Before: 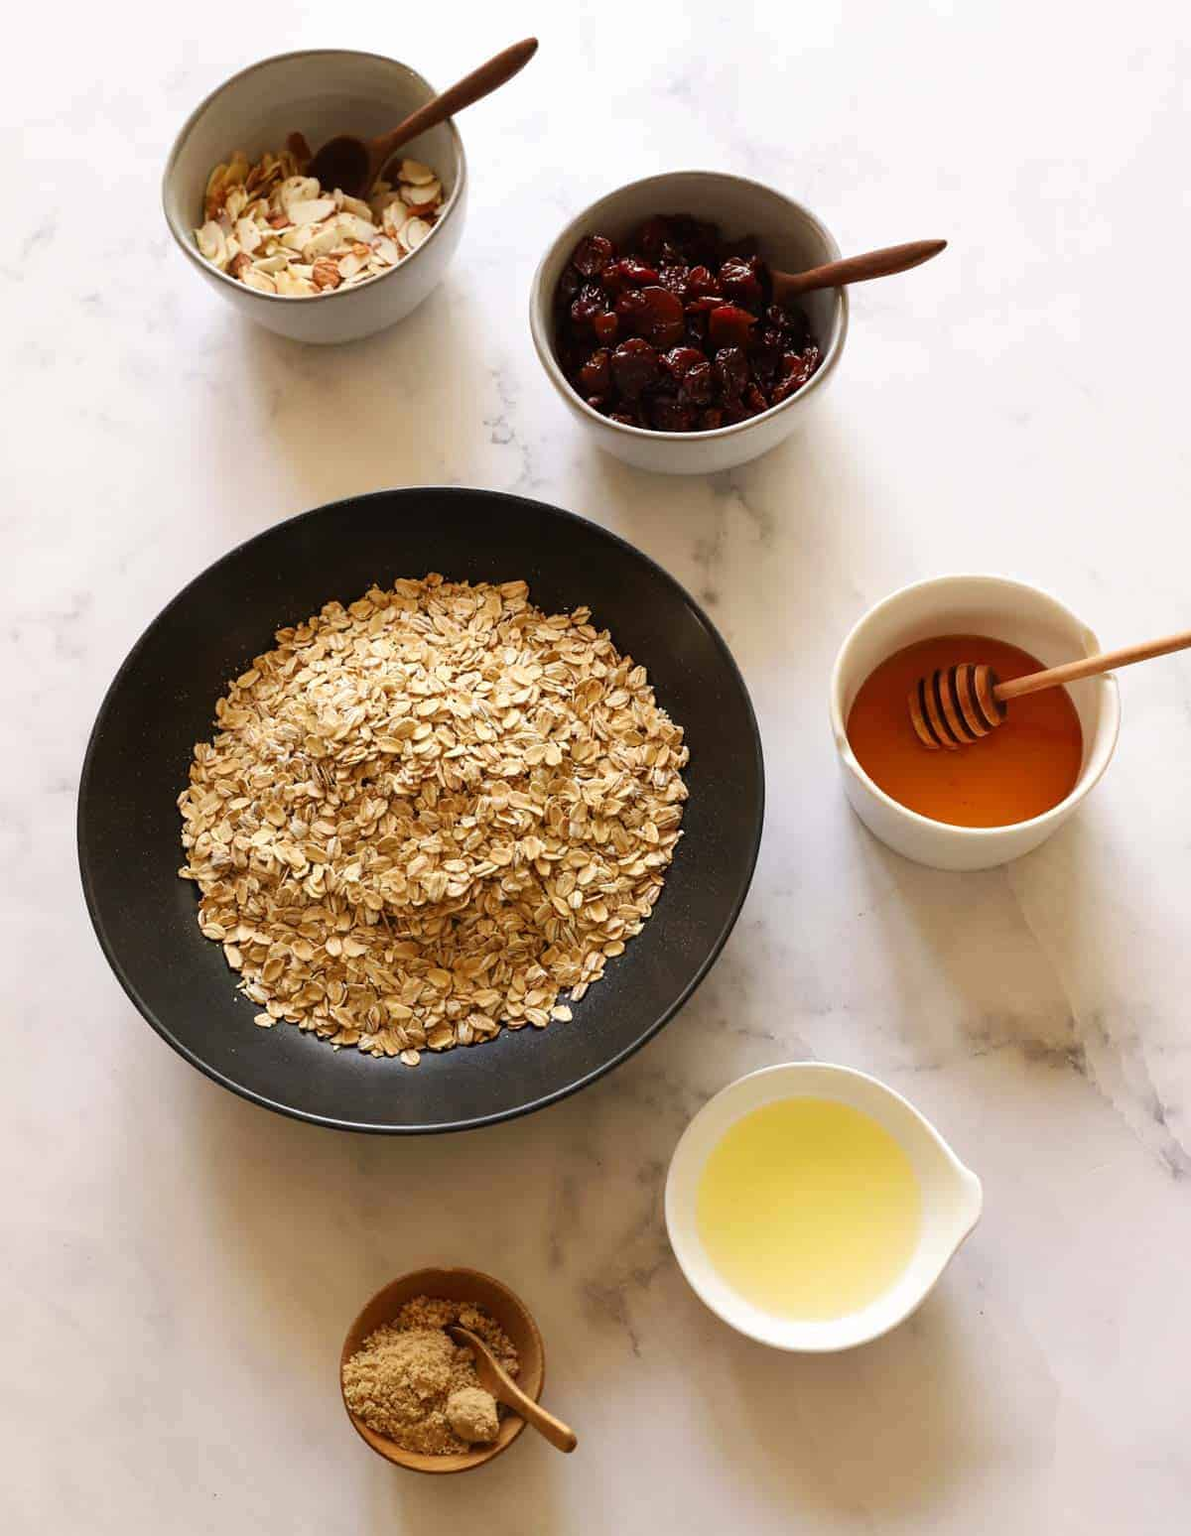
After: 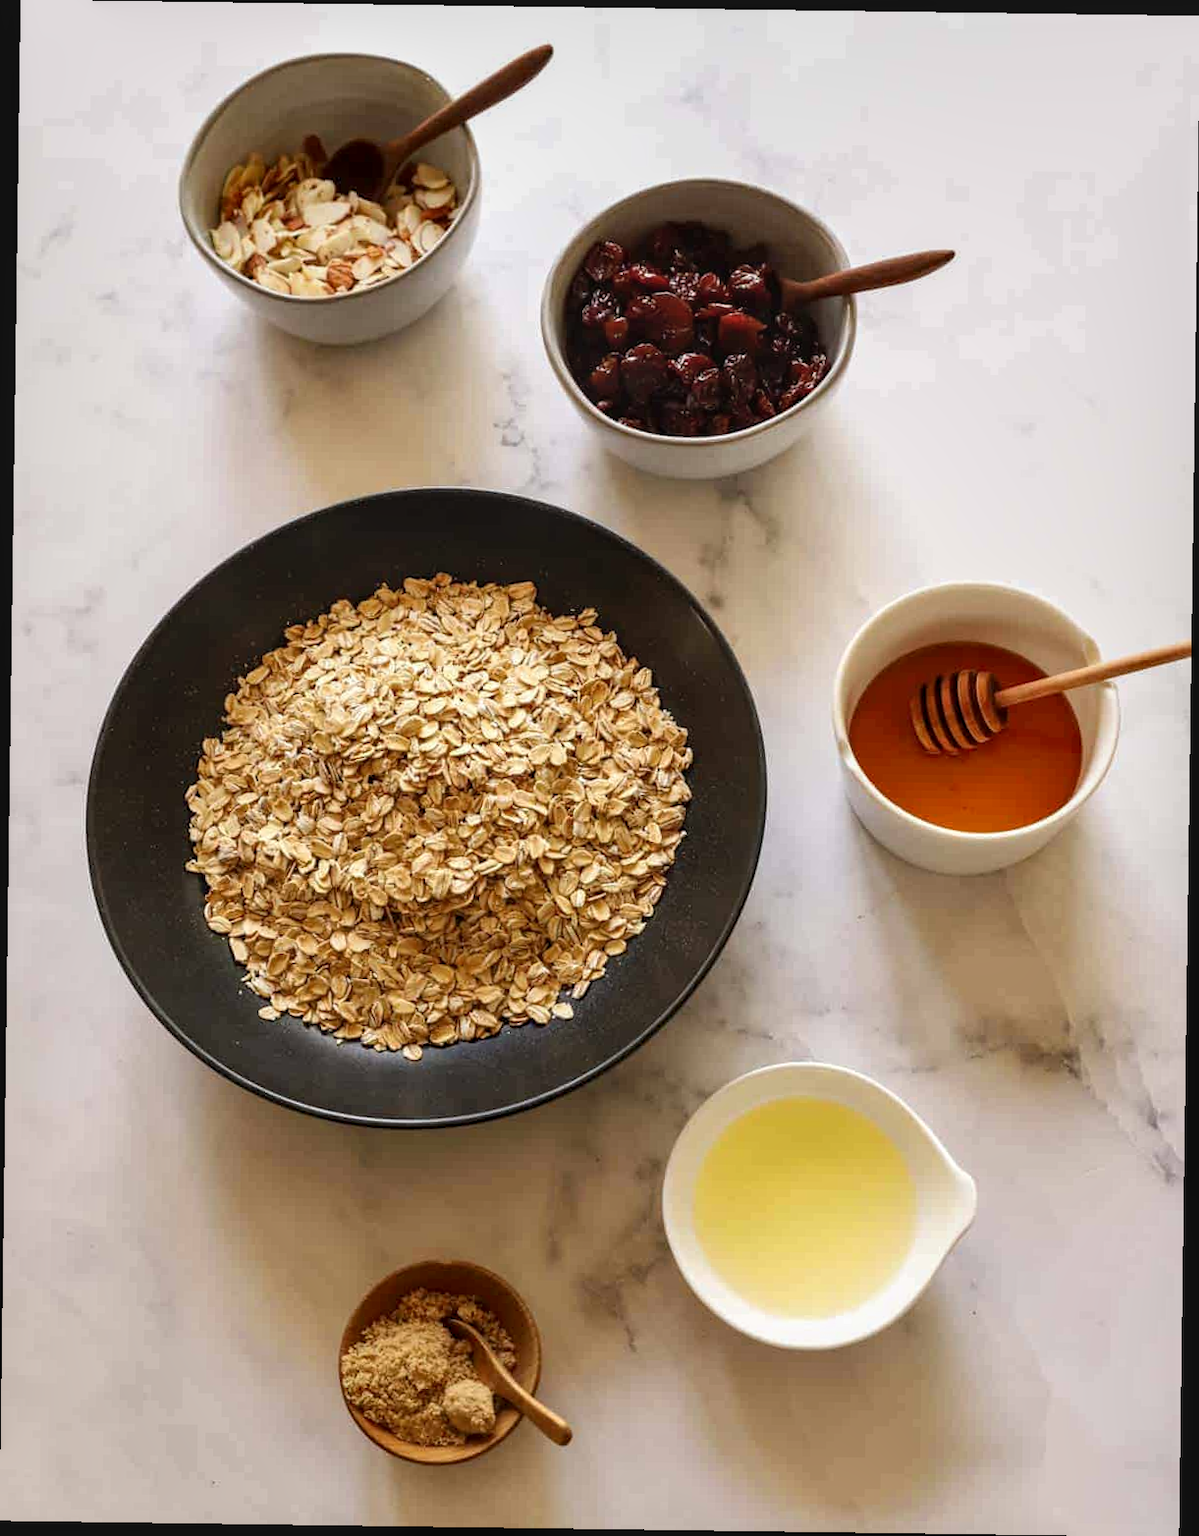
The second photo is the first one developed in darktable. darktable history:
local contrast: on, module defaults
rotate and perspective: rotation 0.8°, automatic cropping off
